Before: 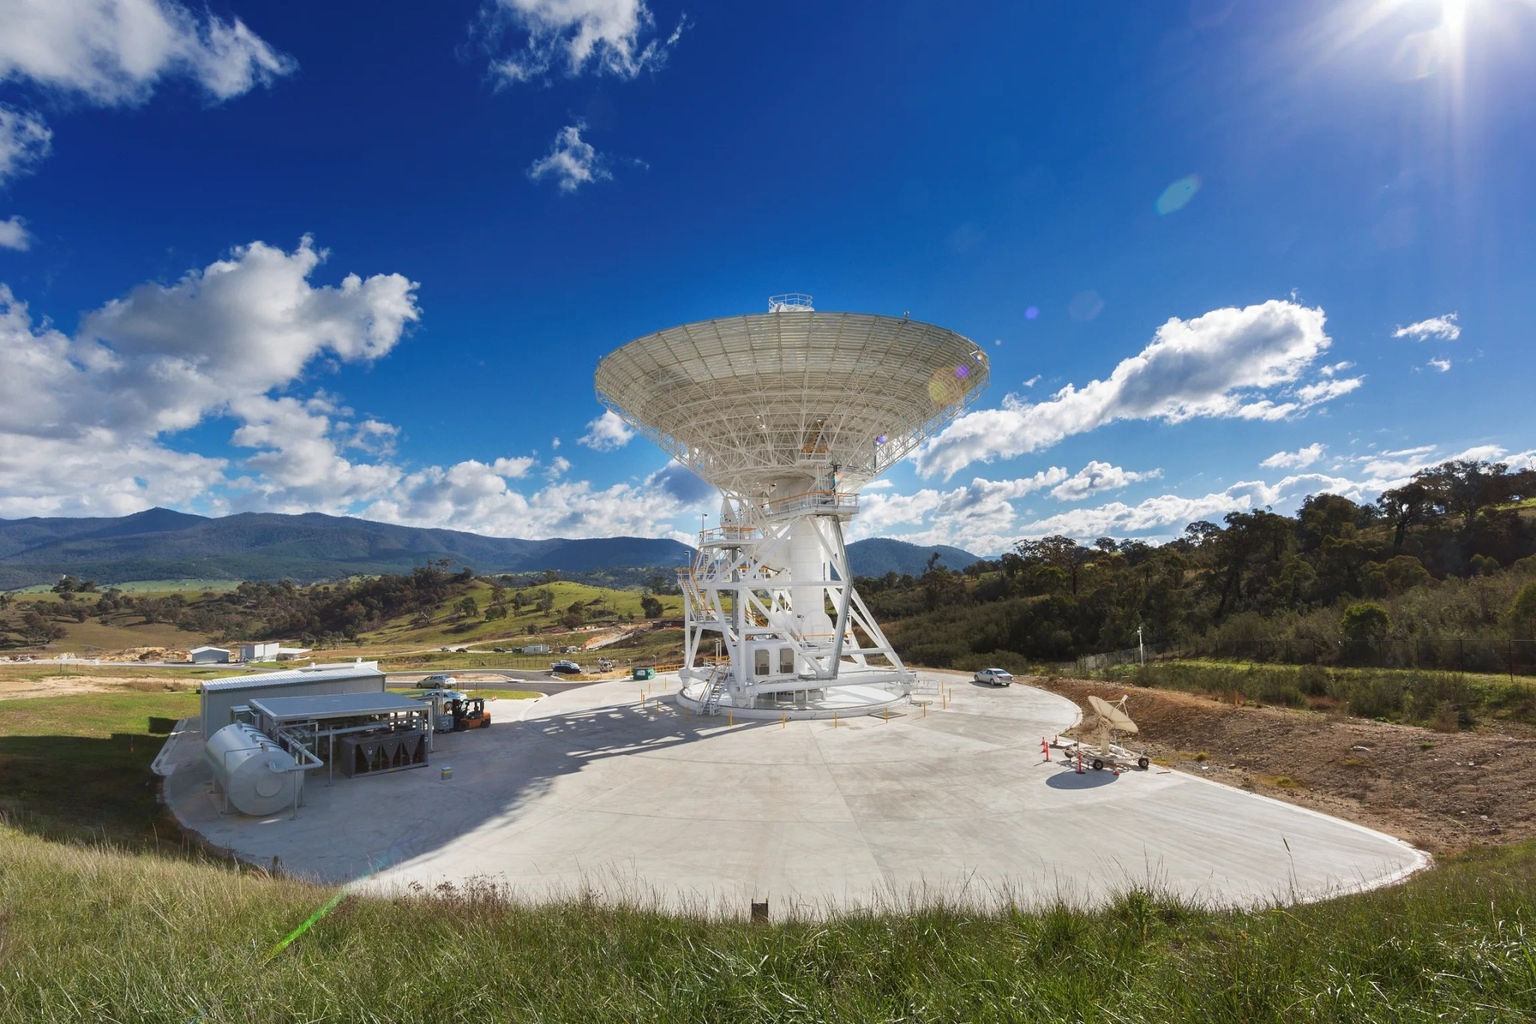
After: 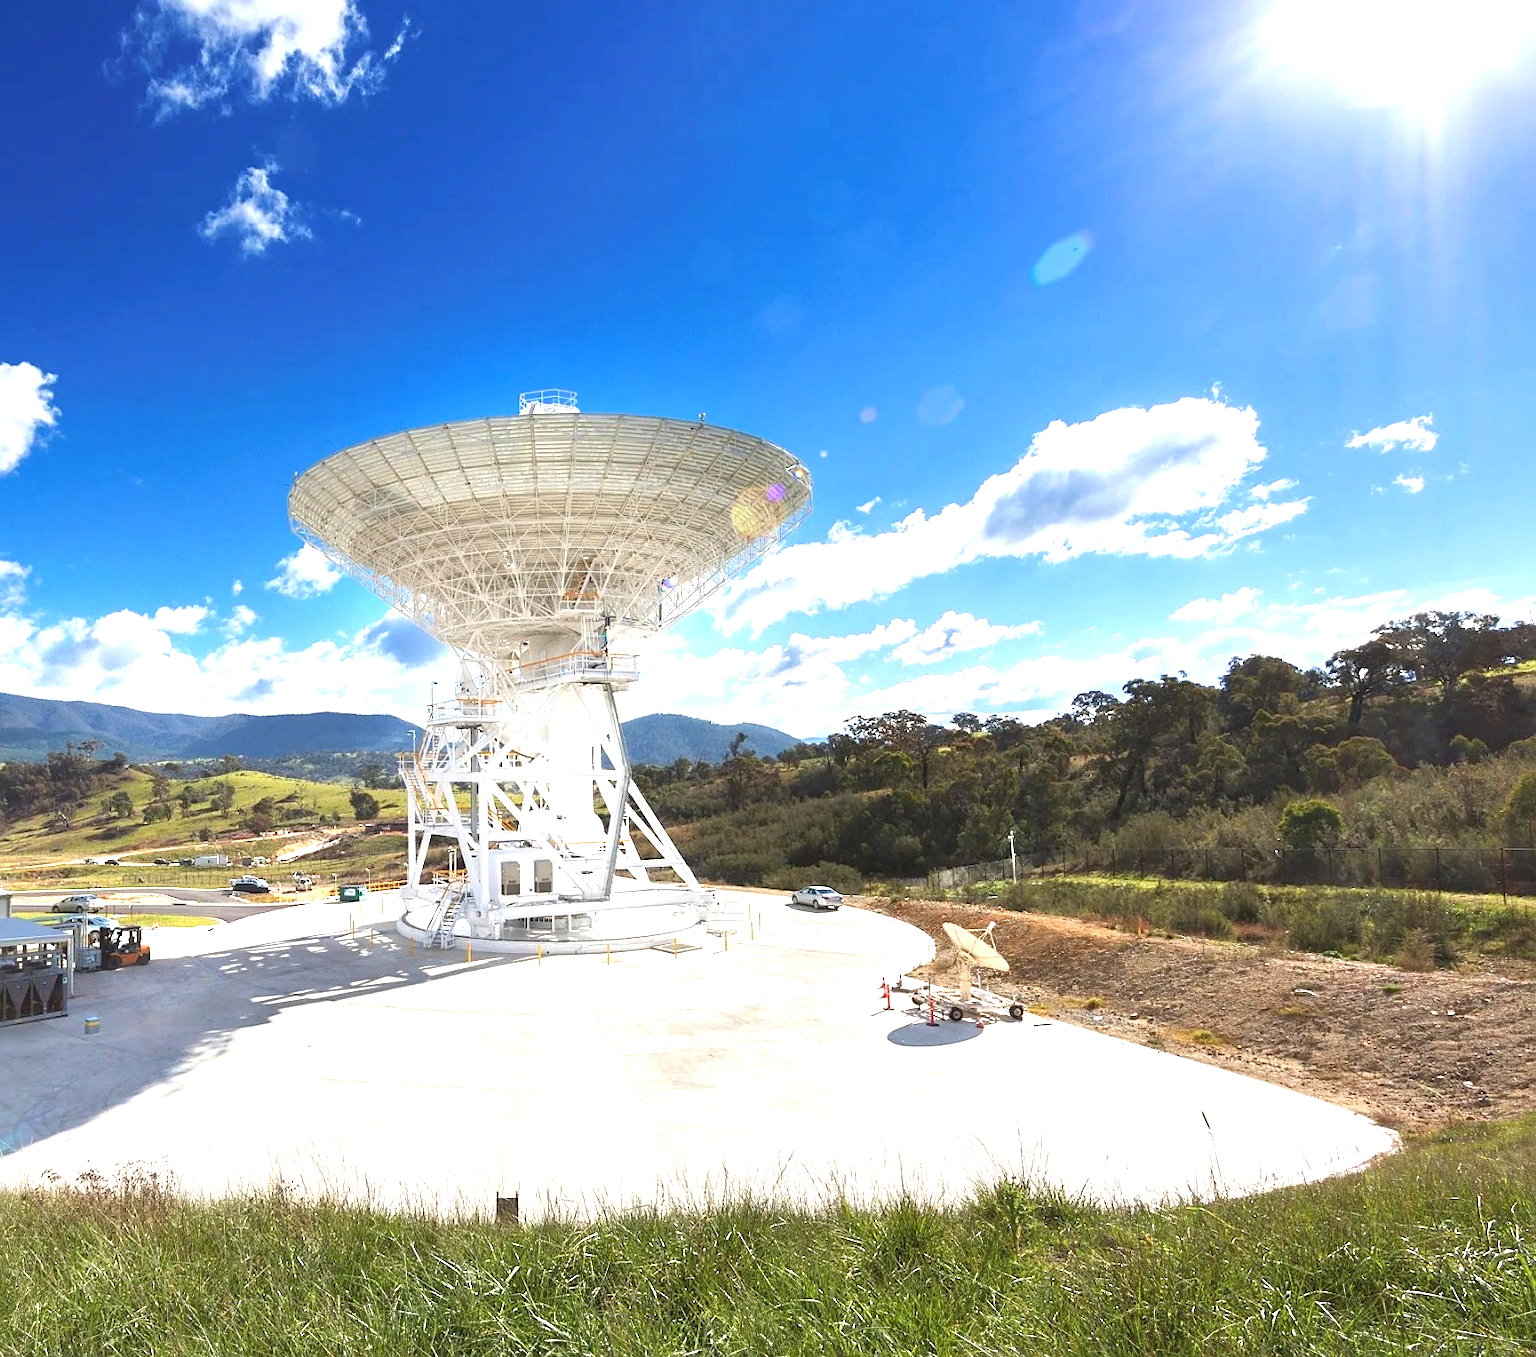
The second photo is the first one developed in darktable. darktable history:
exposure: exposure 1.223 EV, compensate highlight preservation false
sharpen: radius 1.559, amount 0.373, threshold 1.271
crop and rotate: left 24.6%
